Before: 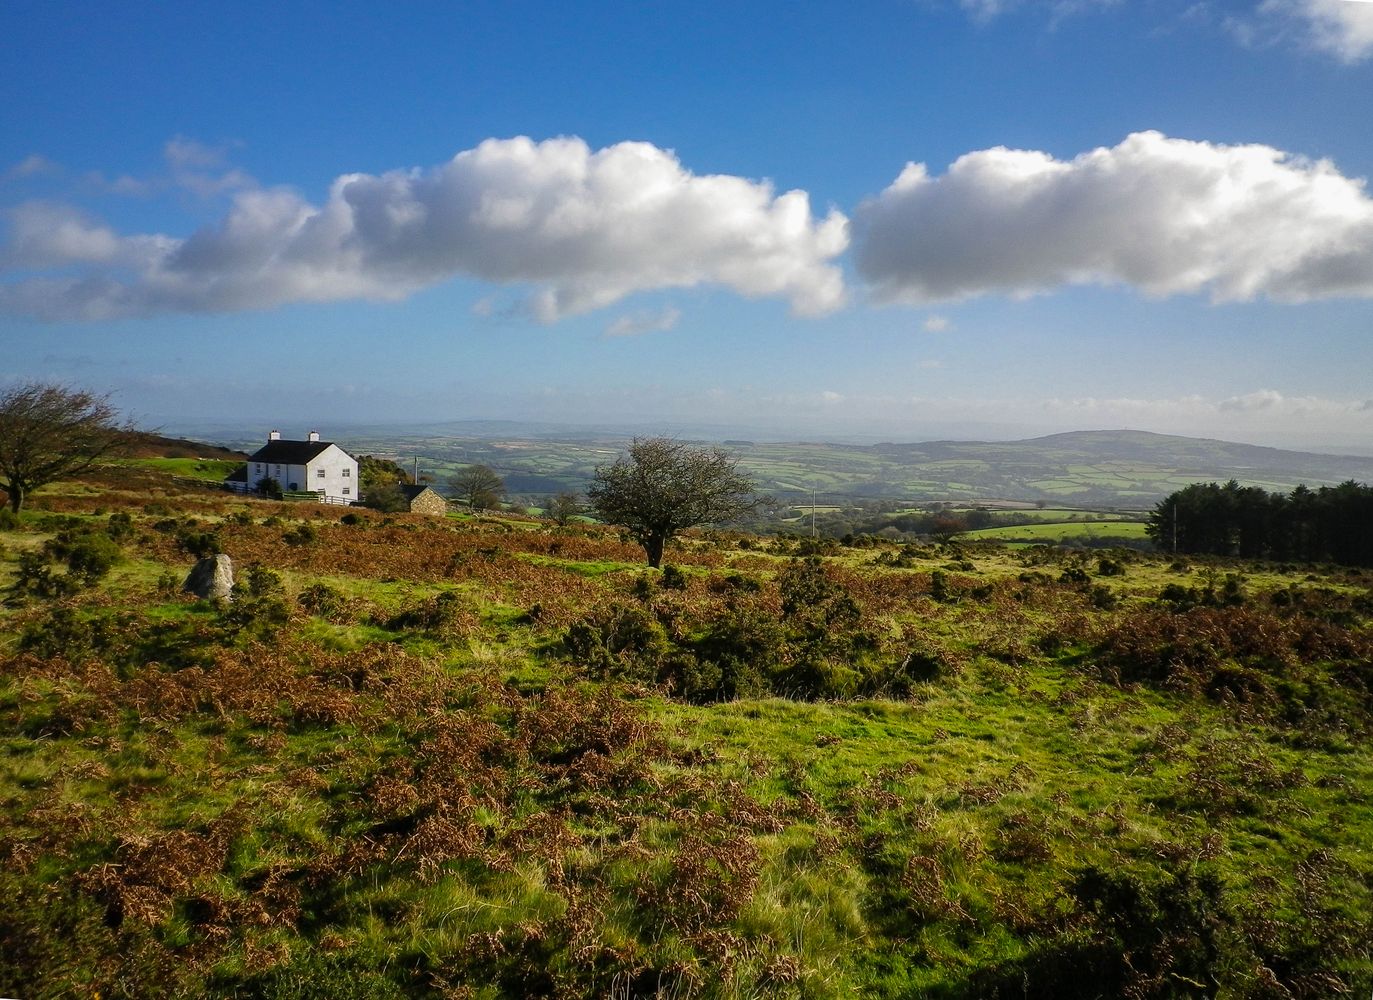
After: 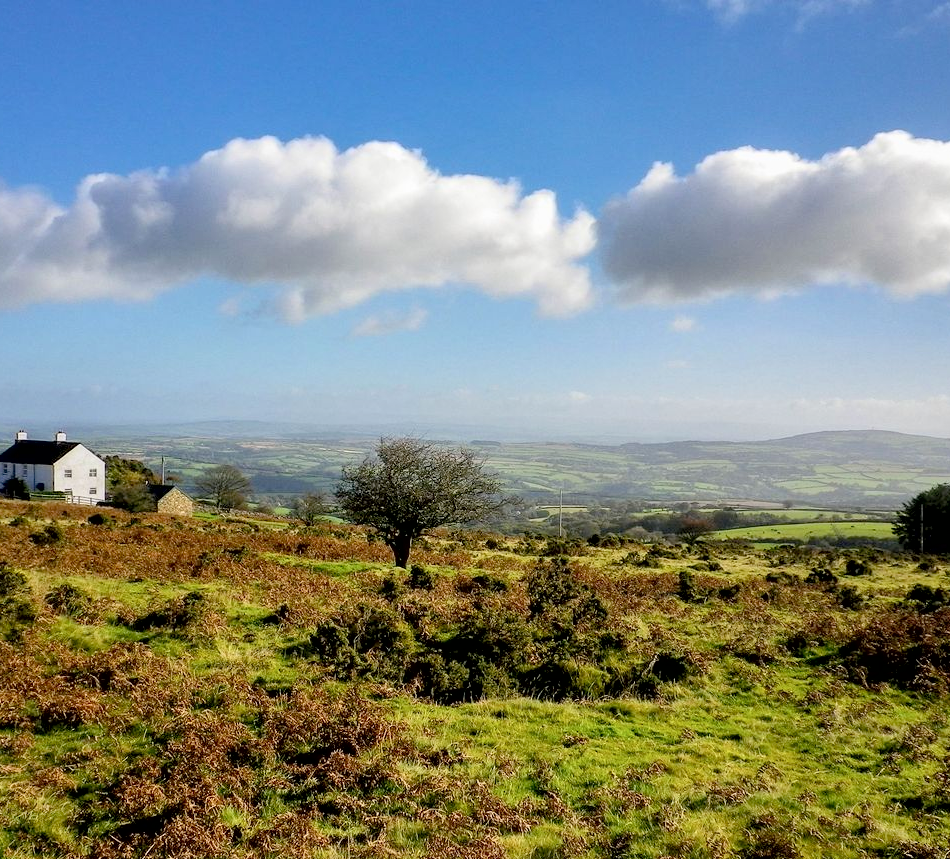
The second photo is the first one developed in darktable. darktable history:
shadows and highlights: radius 131.39, soften with gaussian
crop: left 18.47%, right 12.336%, bottom 14.003%
contrast brightness saturation: contrast 0.139, brightness 0.209
exposure: black level correction 0.01, exposure 0.01 EV, compensate exposure bias true, compensate highlight preservation false
